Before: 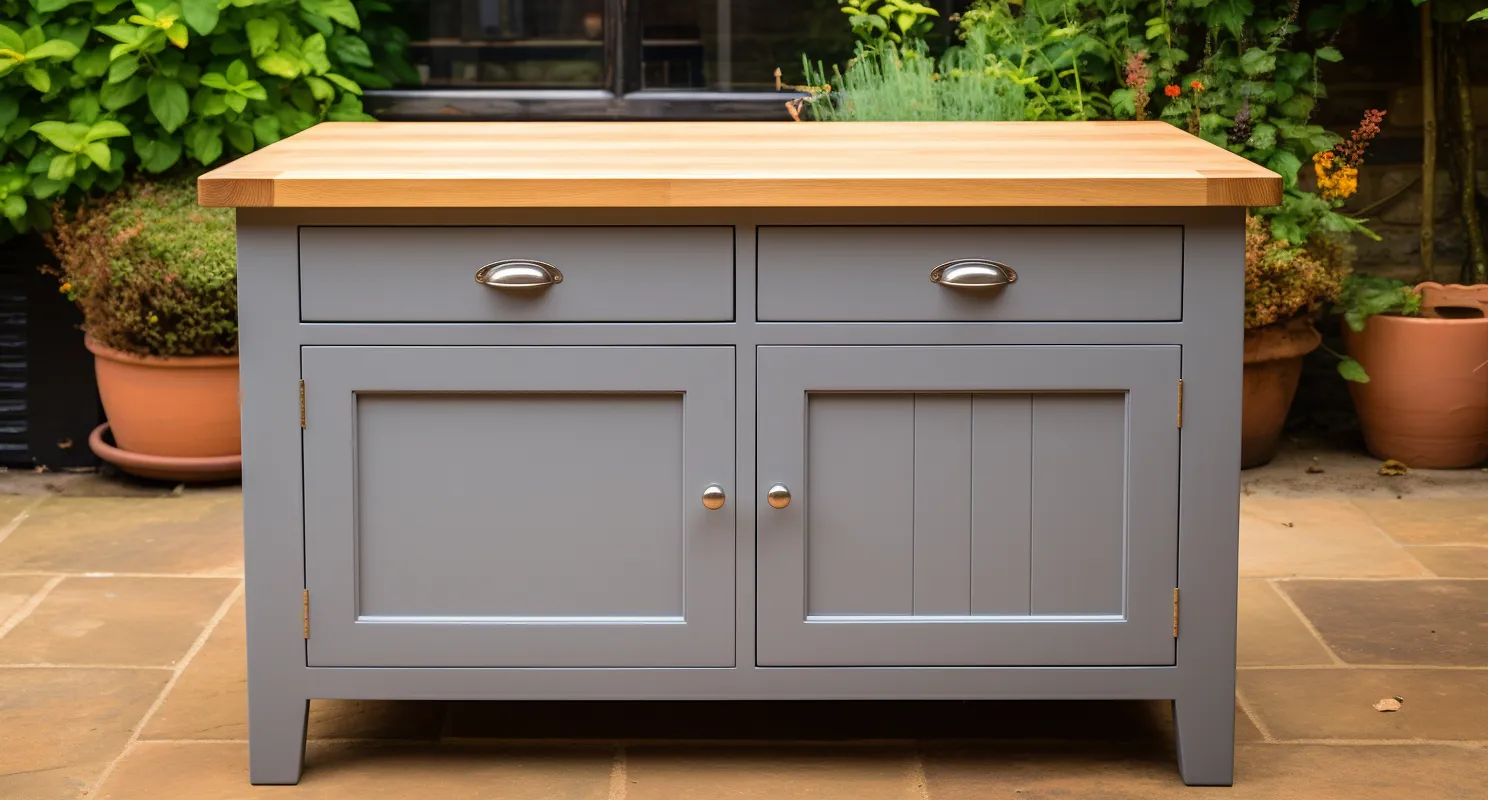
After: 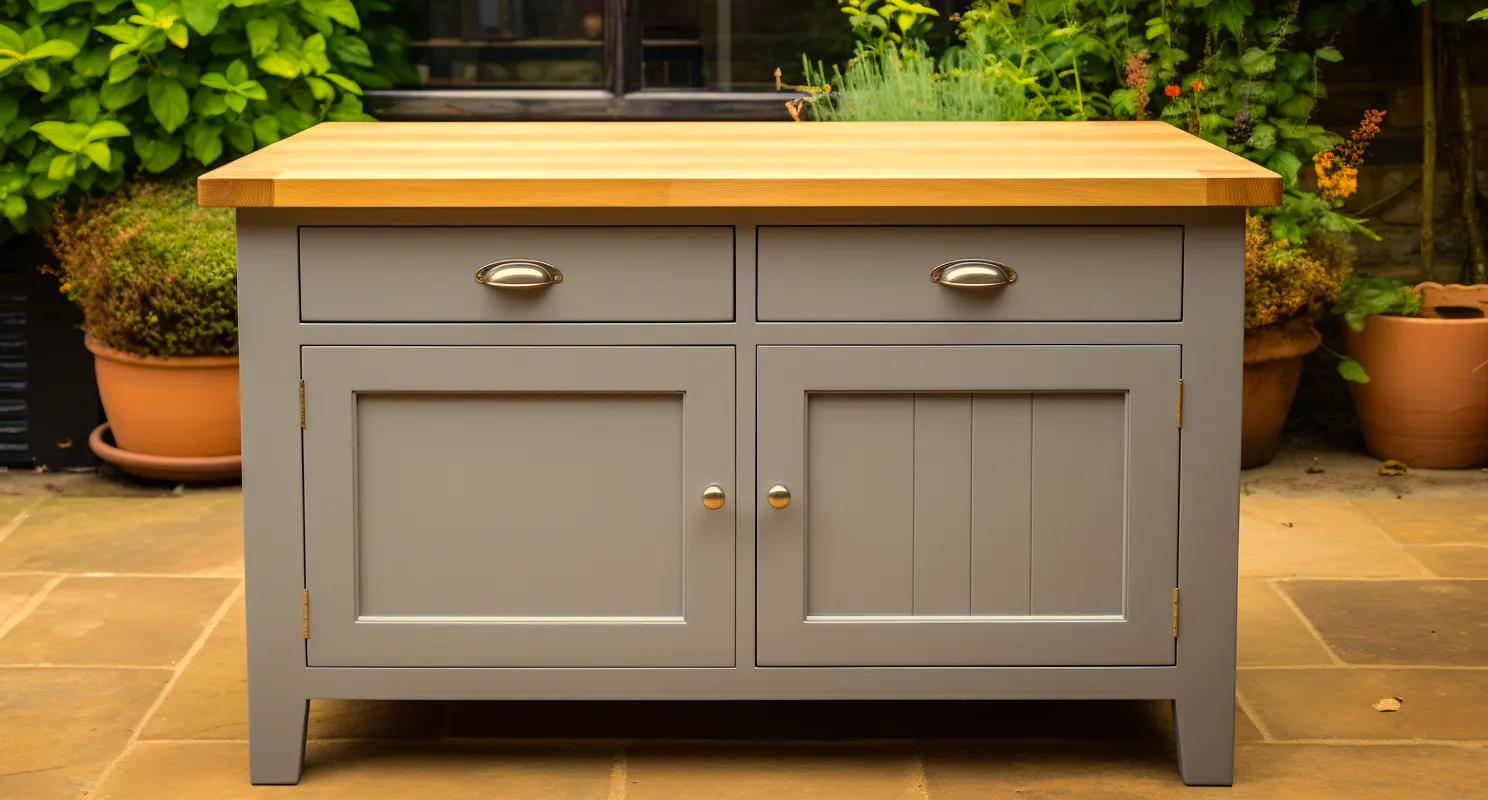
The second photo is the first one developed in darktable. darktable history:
color correction: highlights a* 2.72, highlights b* 22.8
